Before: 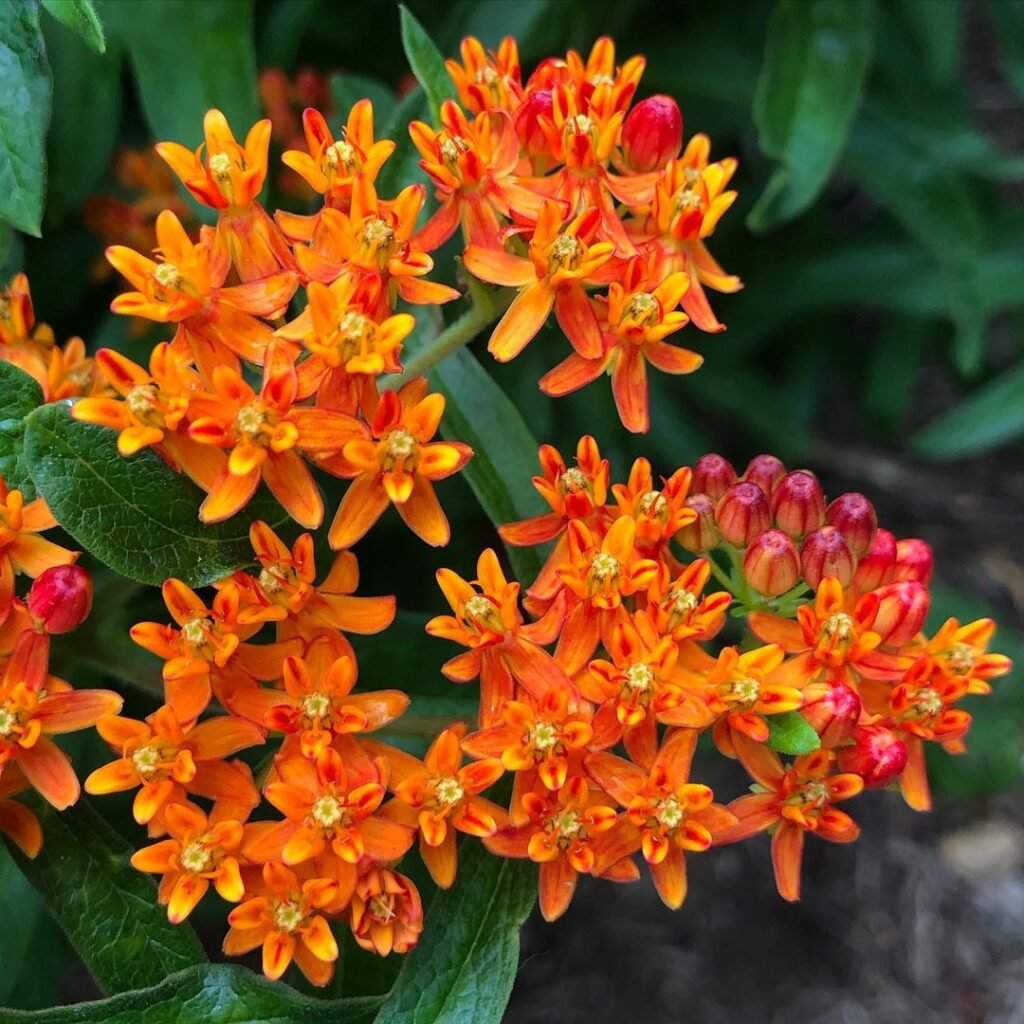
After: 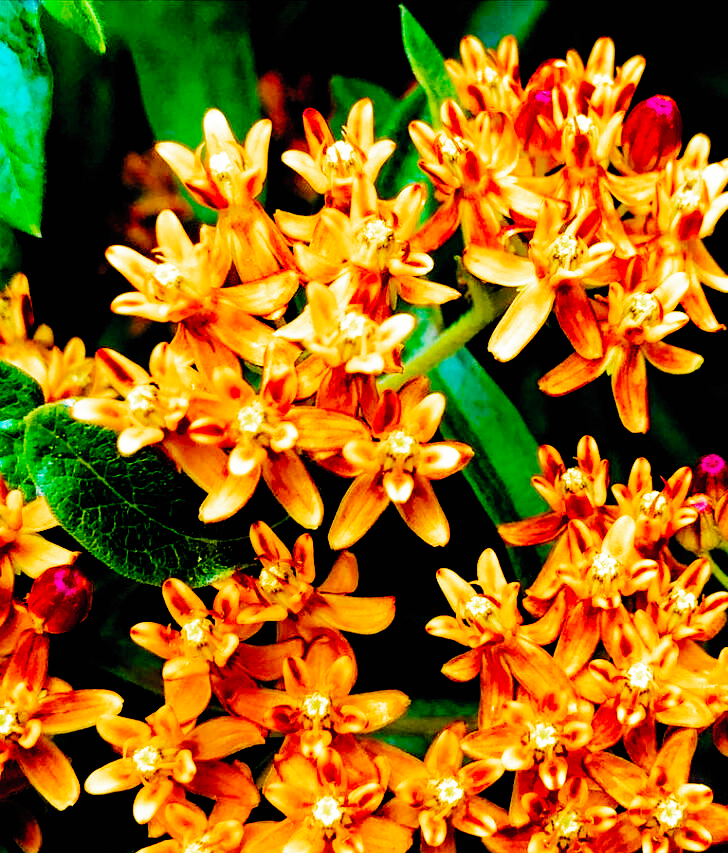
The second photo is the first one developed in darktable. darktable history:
filmic rgb: black relative exposure -2.85 EV, white relative exposure 4.56 EV, hardness 1.77, contrast 1.25, preserve chrominance no, color science v5 (2021)
crop: right 28.885%, bottom 16.626%
color balance rgb: linear chroma grading › global chroma 20%, perceptual saturation grading › global saturation 65%, perceptual saturation grading › highlights 60%, perceptual saturation grading › mid-tones 50%, perceptual saturation grading › shadows 50%, perceptual brilliance grading › global brilliance 30%, perceptual brilliance grading › highlights 50%, perceptual brilliance grading › mid-tones 50%, perceptual brilliance grading › shadows -22%, global vibrance 20%
